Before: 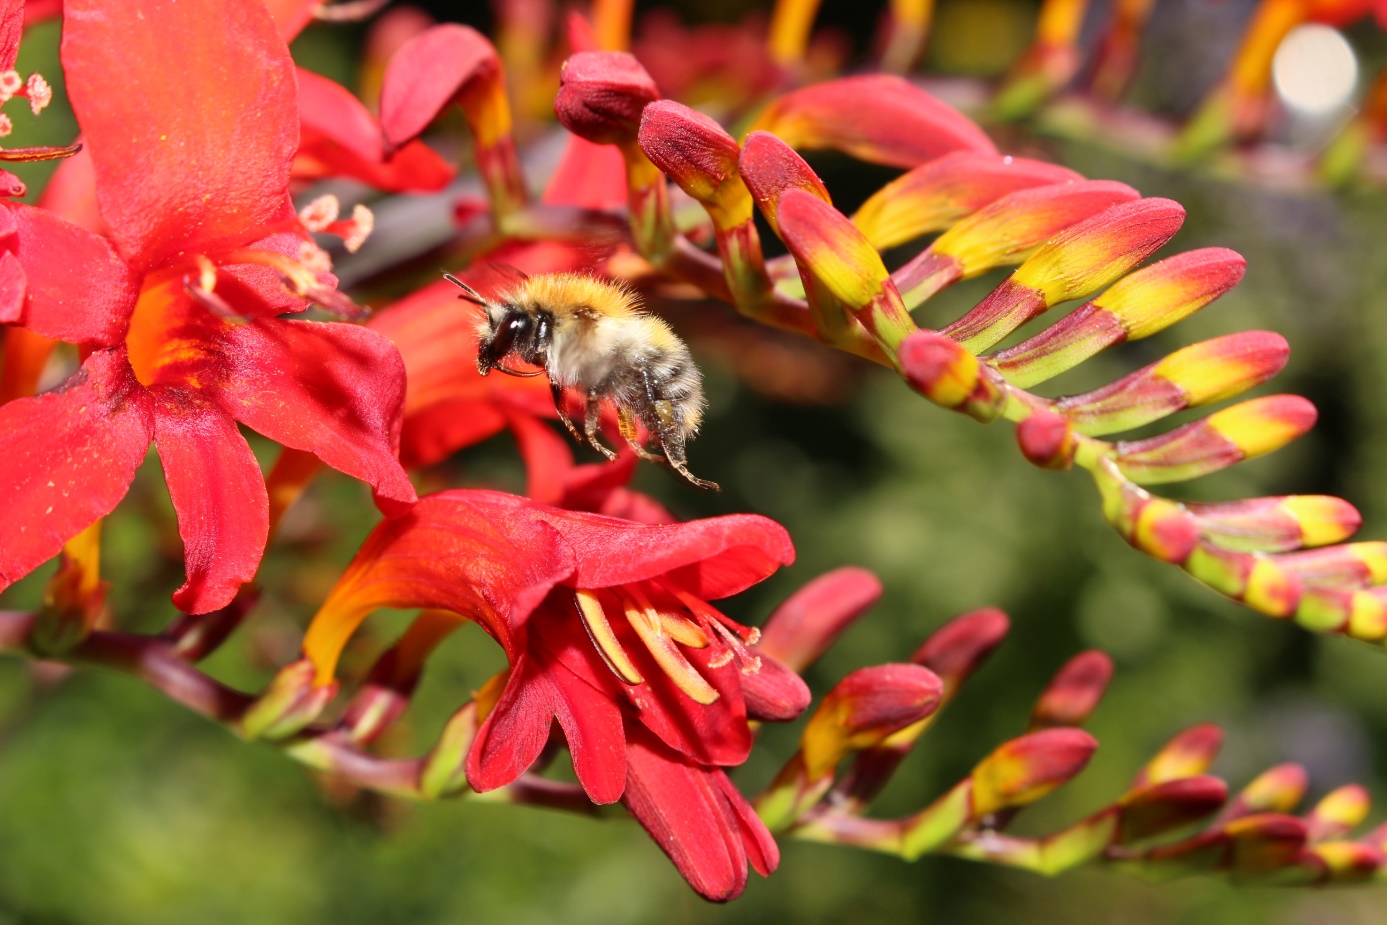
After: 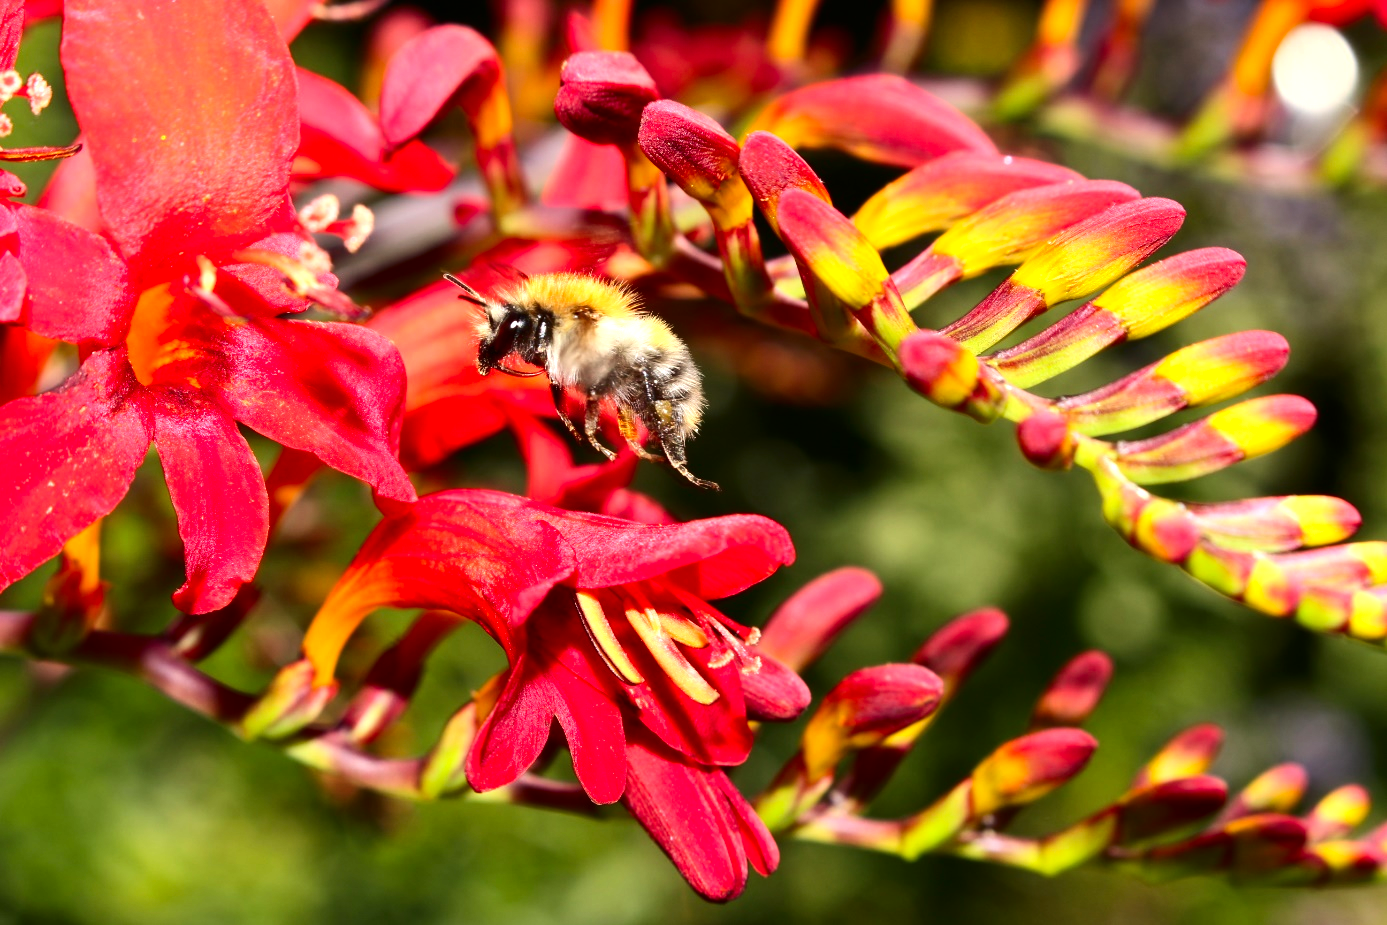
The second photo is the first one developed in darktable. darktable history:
tone equalizer: -8 EV -0.417 EV, -7 EV -0.389 EV, -6 EV -0.333 EV, -5 EV -0.222 EV, -3 EV 0.222 EV, -2 EV 0.333 EV, -1 EV 0.389 EV, +0 EV 0.417 EV, edges refinement/feathering 500, mask exposure compensation -1.57 EV, preserve details no
exposure: exposure 0.128 EV, compensate highlight preservation false
contrast brightness saturation: contrast 0.13, brightness -0.05, saturation 0.16
